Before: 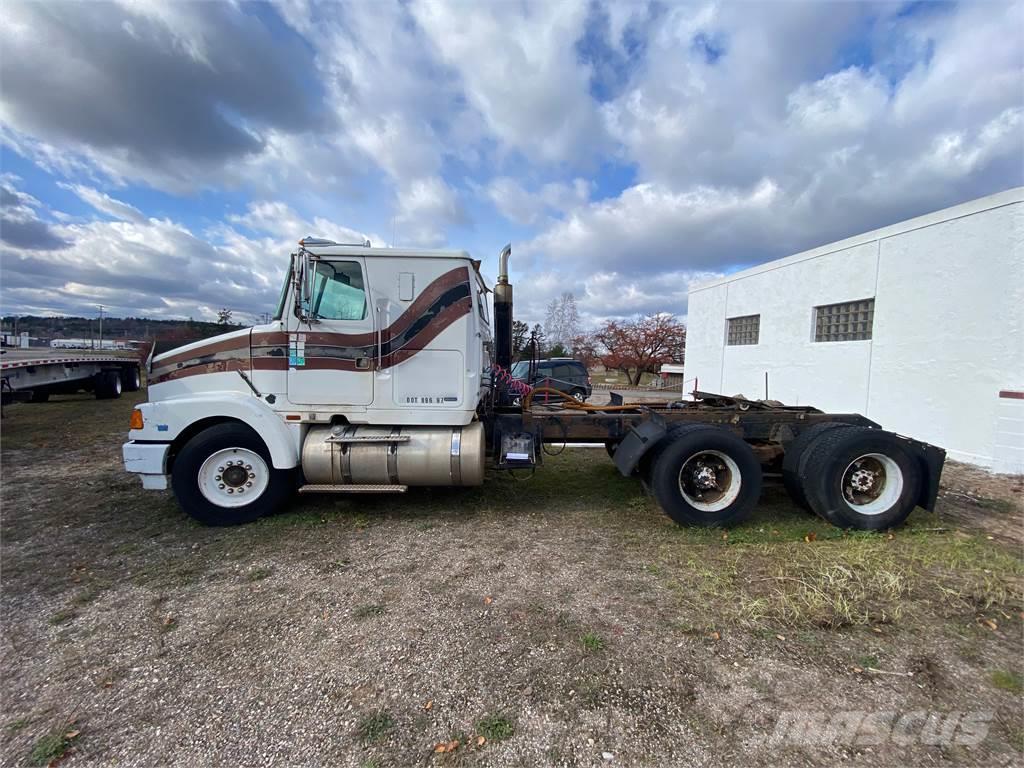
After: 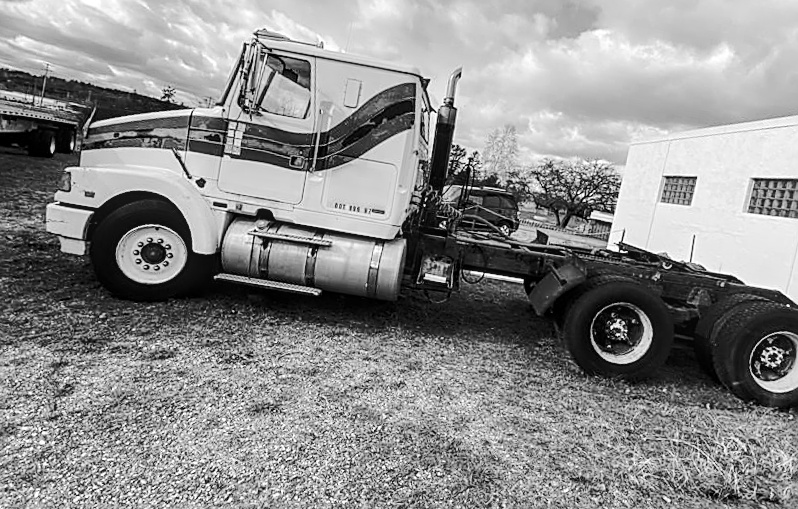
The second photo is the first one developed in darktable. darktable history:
sharpen: on, module defaults
color zones: curves: ch0 [(0, 0.5) (0.143, 0.5) (0.286, 0.456) (0.429, 0.5) (0.571, 0.5) (0.714, 0.5) (0.857, 0.5) (1, 0.5)]; ch1 [(0, 0.5) (0.143, 0.5) (0.286, 0.422) (0.429, 0.5) (0.571, 0.5) (0.714, 0.5) (0.857, 0.5) (1, 0.5)]
tone equalizer: -8 EV -0.417 EV, -7 EV -0.389 EV, -6 EV -0.333 EV, -5 EV -0.222 EV, -3 EV 0.222 EV, -2 EV 0.333 EV, -1 EV 0.389 EV, +0 EV 0.417 EV, edges refinement/feathering 500, mask exposure compensation -1.57 EV, preserve details no
rotate and perspective: rotation 9.12°, automatic cropping off
crop: left 11.123%, top 27.61%, right 18.3%, bottom 17.034%
local contrast: detail 130%
monochrome: a 73.58, b 64.21
tone curve: curves: ch0 [(0, 0) (0.21, 0.21) (0.43, 0.586) (0.65, 0.793) (1, 1)]; ch1 [(0, 0) (0.382, 0.447) (0.492, 0.484) (0.544, 0.547) (0.583, 0.578) (0.599, 0.595) (0.67, 0.673) (1, 1)]; ch2 [(0, 0) (0.411, 0.382) (0.492, 0.5) (0.531, 0.534) (0.56, 0.573) (0.599, 0.602) (0.696, 0.693) (1, 1)], color space Lab, independent channels, preserve colors none
